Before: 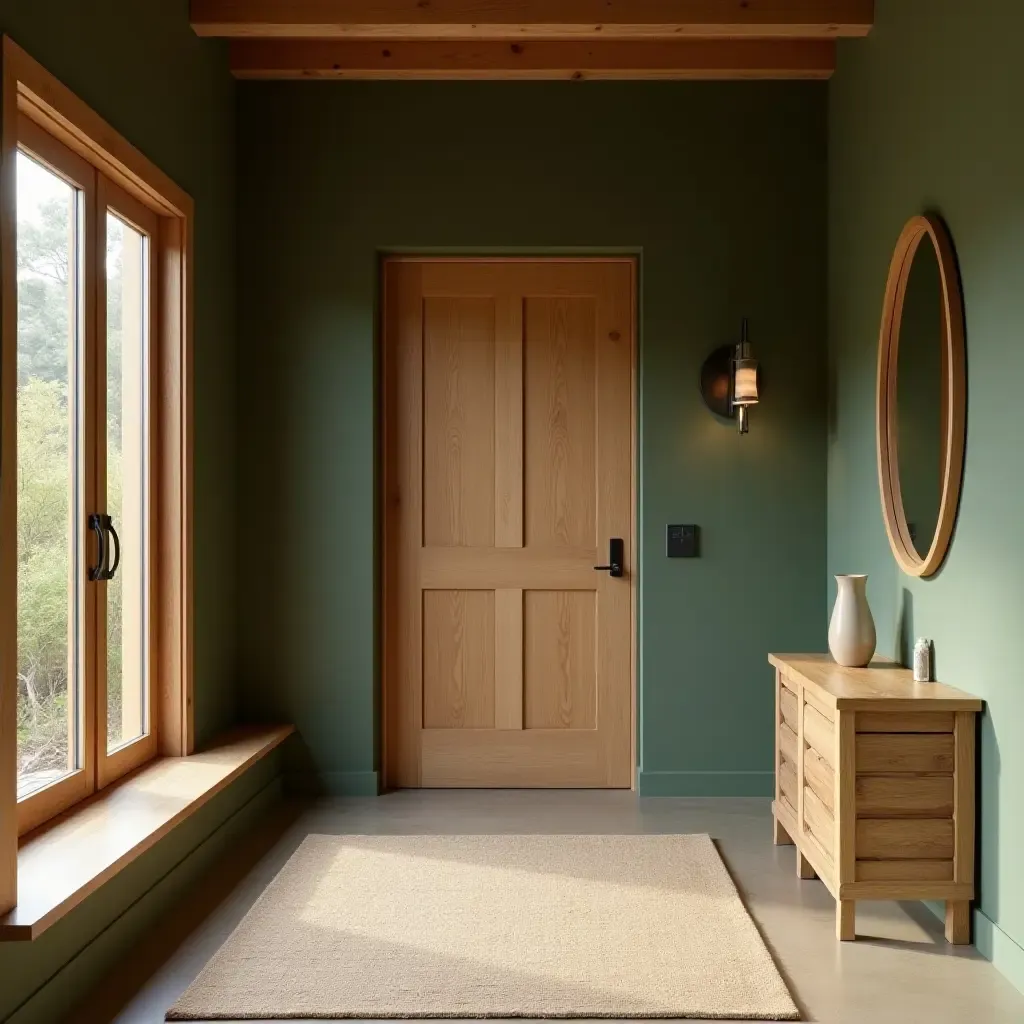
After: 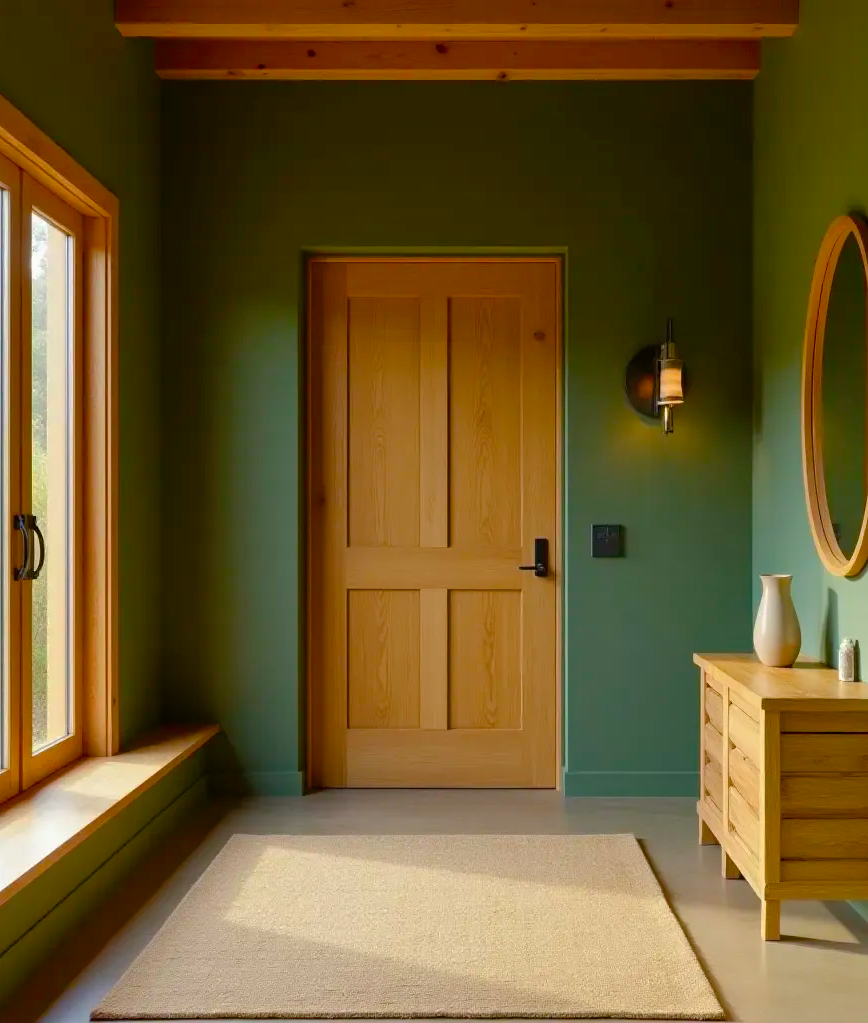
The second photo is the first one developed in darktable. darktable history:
crop: left 7.392%, right 7.803%
shadows and highlights: on, module defaults
color balance rgb: linear chroma grading › shadows 31.671%, linear chroma grading › global chroma -1.669%, linear chroma grading › mid-tones 3.669%, perceptual saturation grading › global saturation 31.199%, global vibrance 20%
